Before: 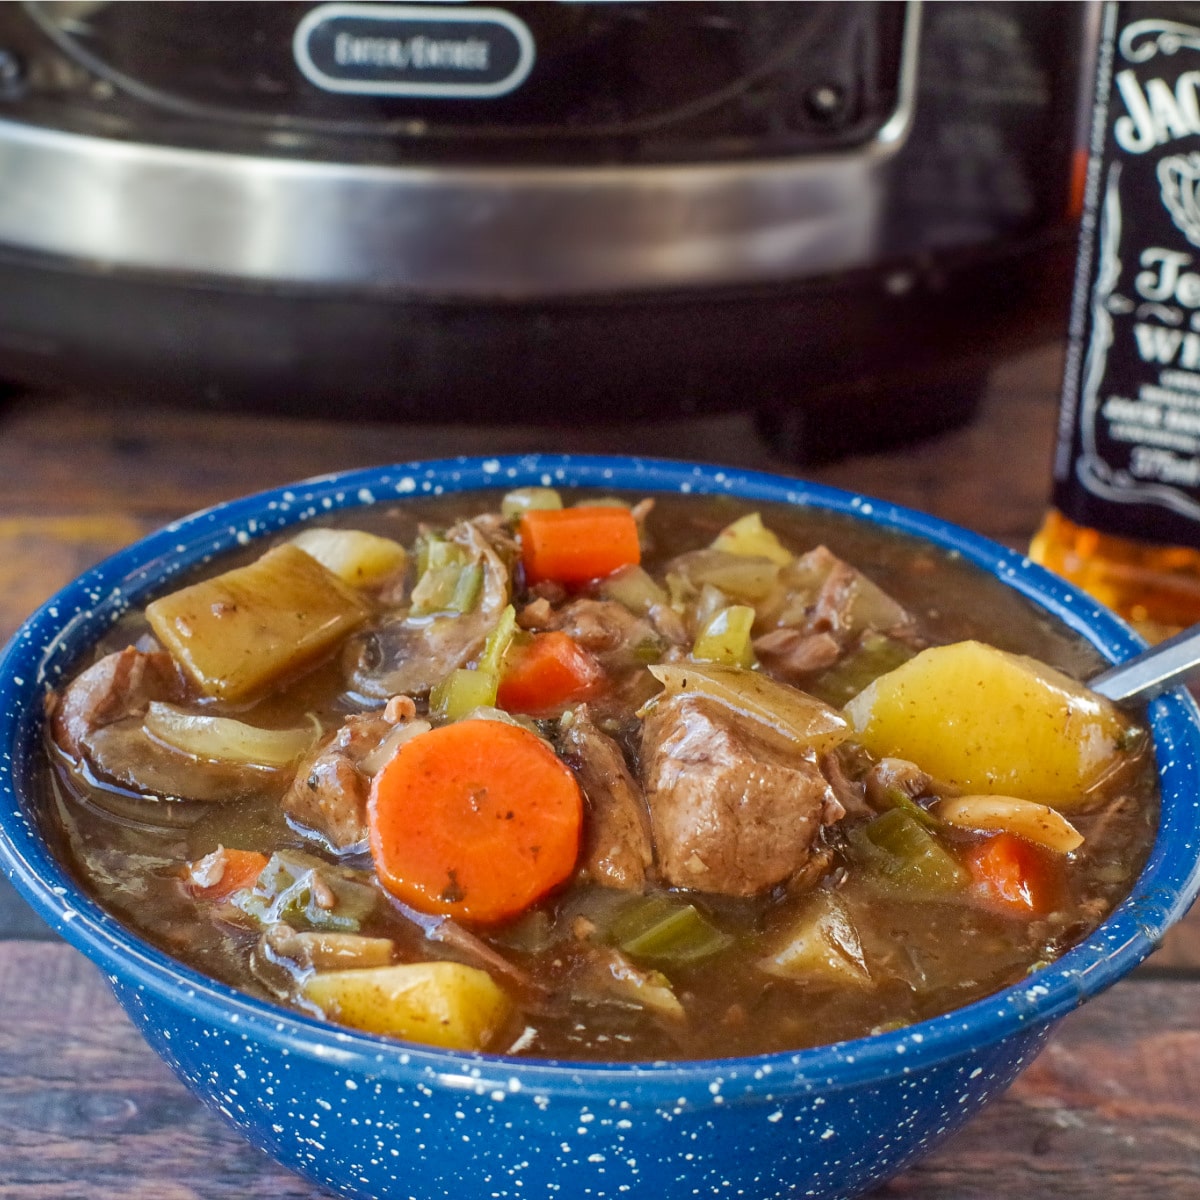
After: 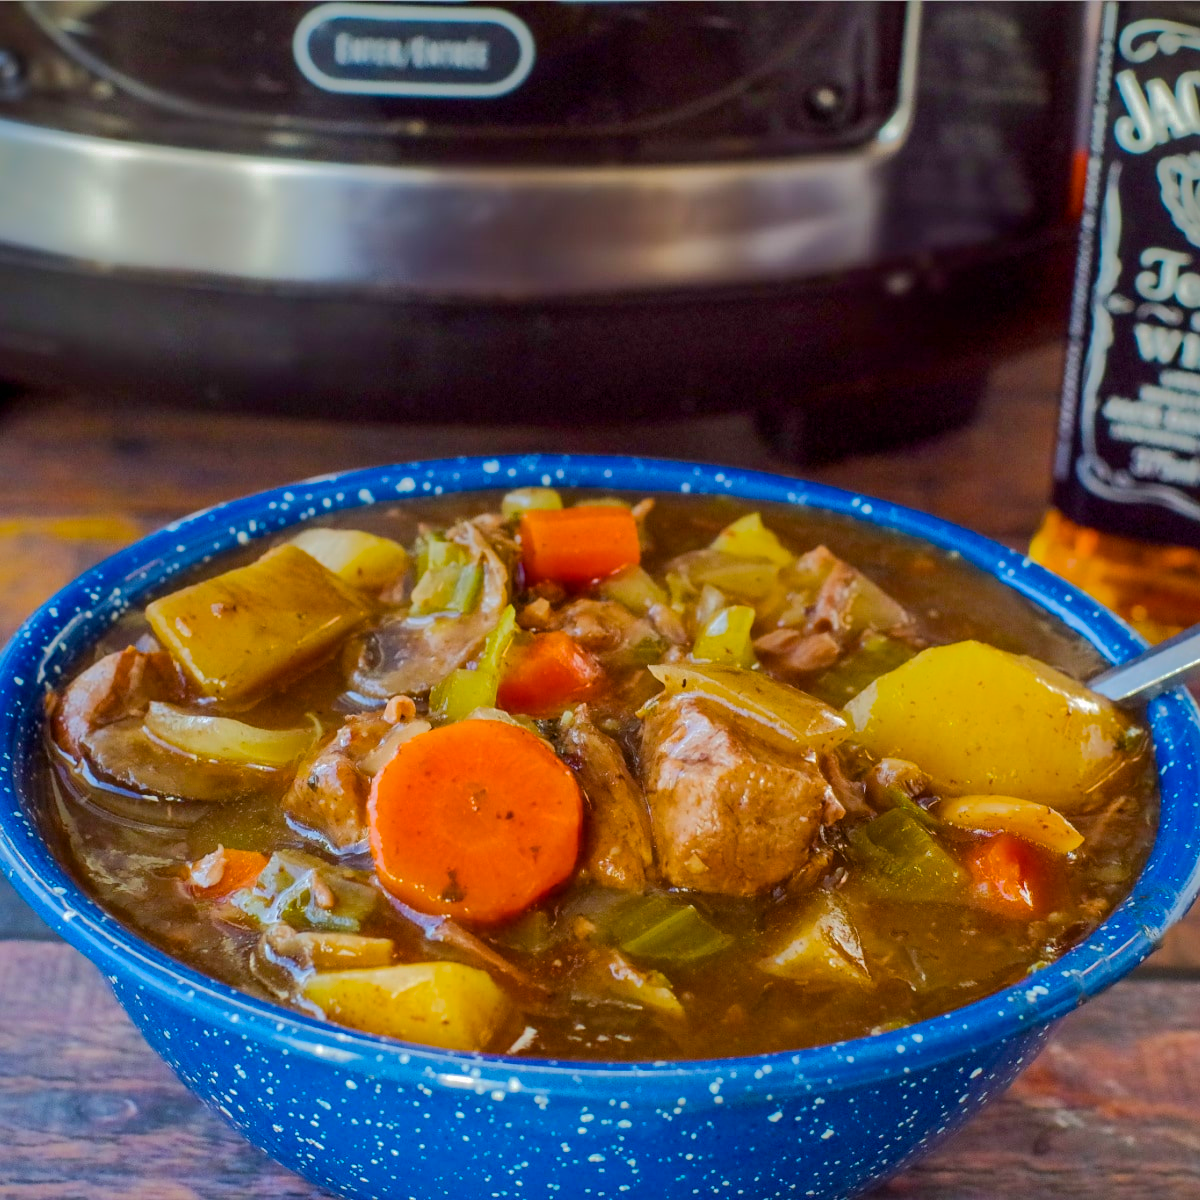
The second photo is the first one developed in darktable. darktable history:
color balance rgb: linear chroma grading › global chroma 15%, perceptual saturation grading › global saturation 30%
shadows and highlights: shadows -19.91, highlights -73.15
